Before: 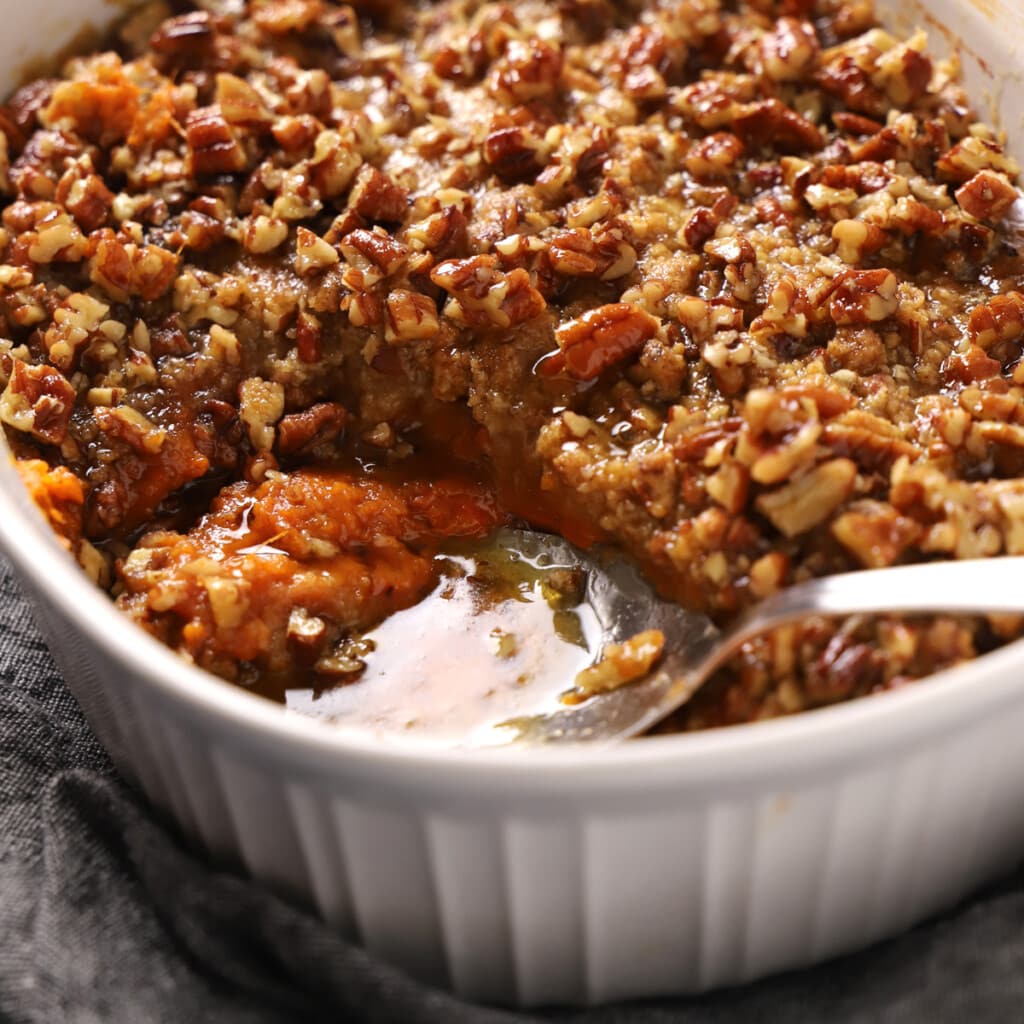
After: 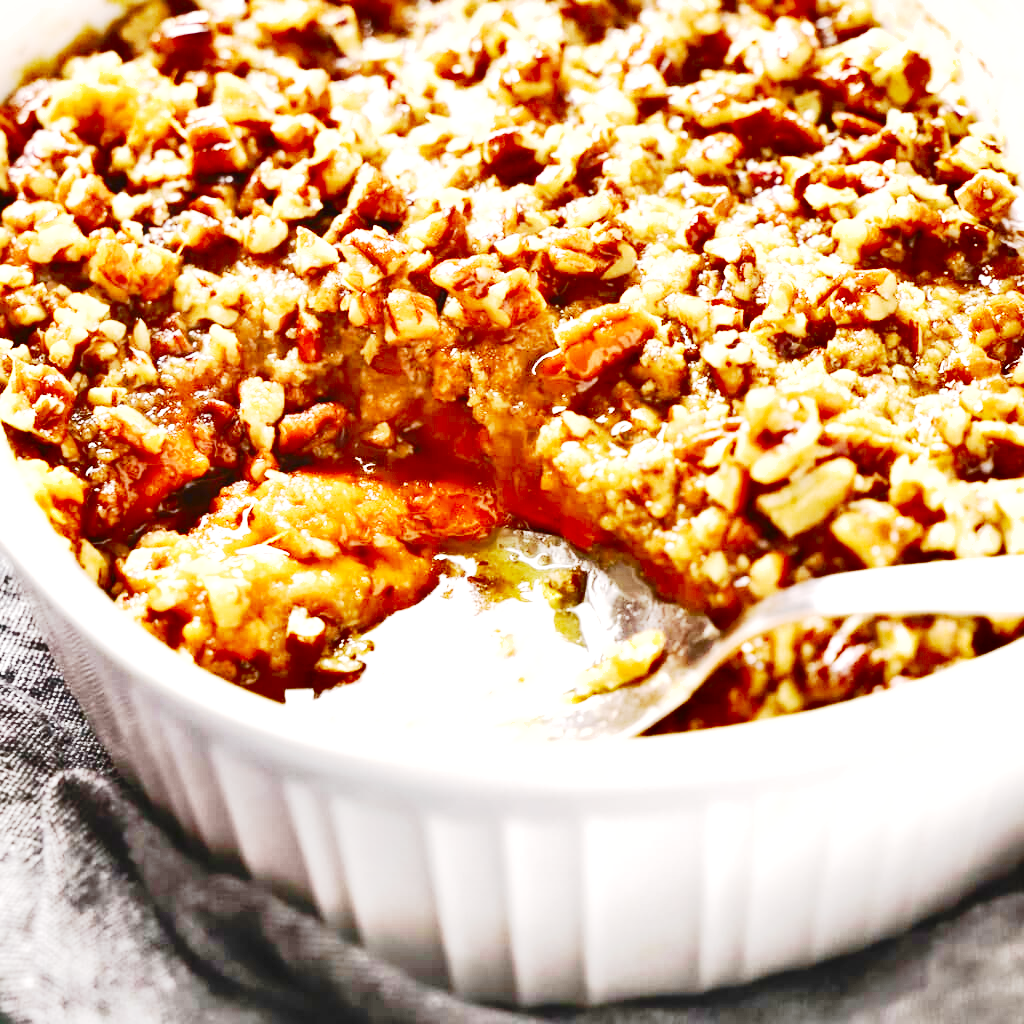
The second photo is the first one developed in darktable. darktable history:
base curve: curves: ch0 [(0, 0) (0.04, 0.03) (0.133, 0.232) (0.448, 0.748) (0.843, 0.968) (1, 1)], preserve colors none
exposure: black level correction 0.001, exposure 2.607 EV, compensate exposure bias true, compensate highlight preservation false
contrast brightness saturation: contrast -0.11
shadows and highlights: shadows 75, highlights -60.85, soften with gaussian
